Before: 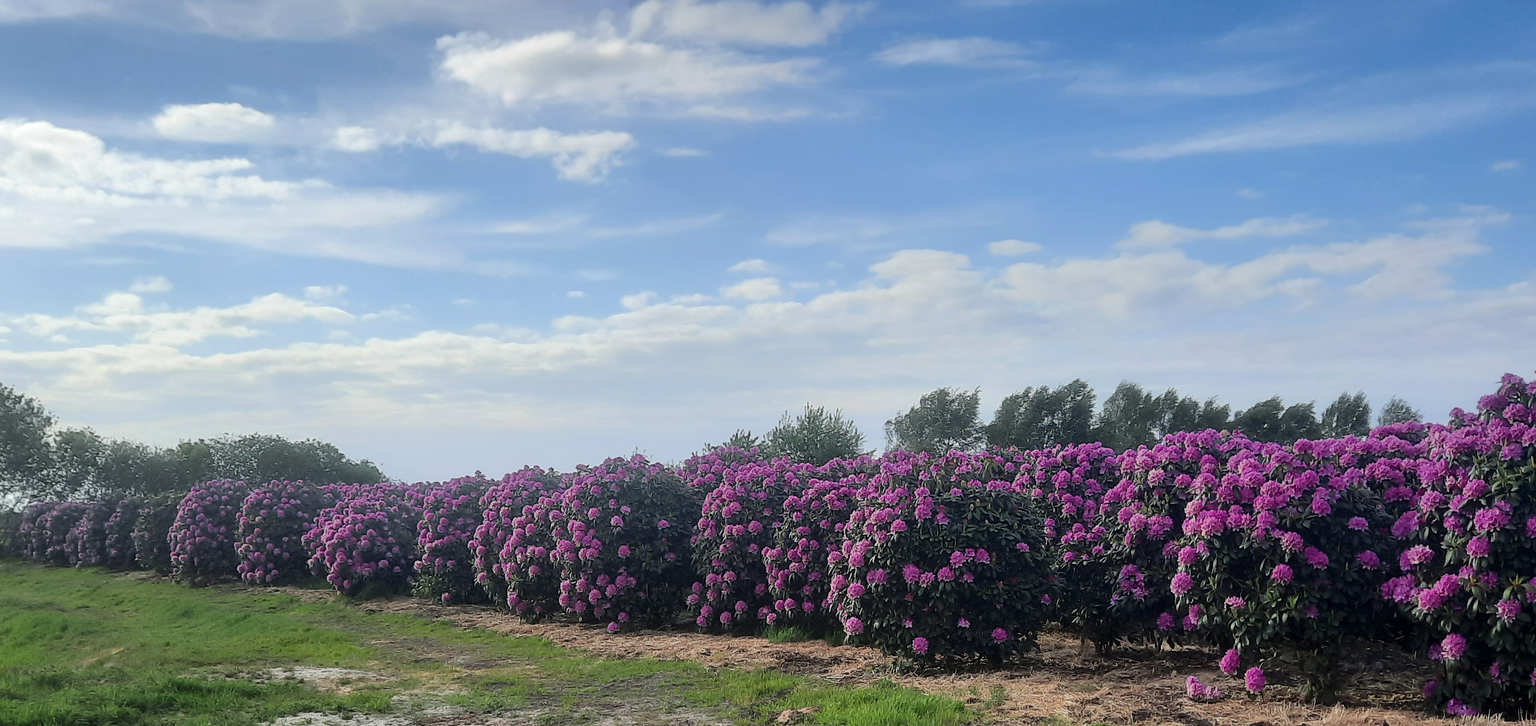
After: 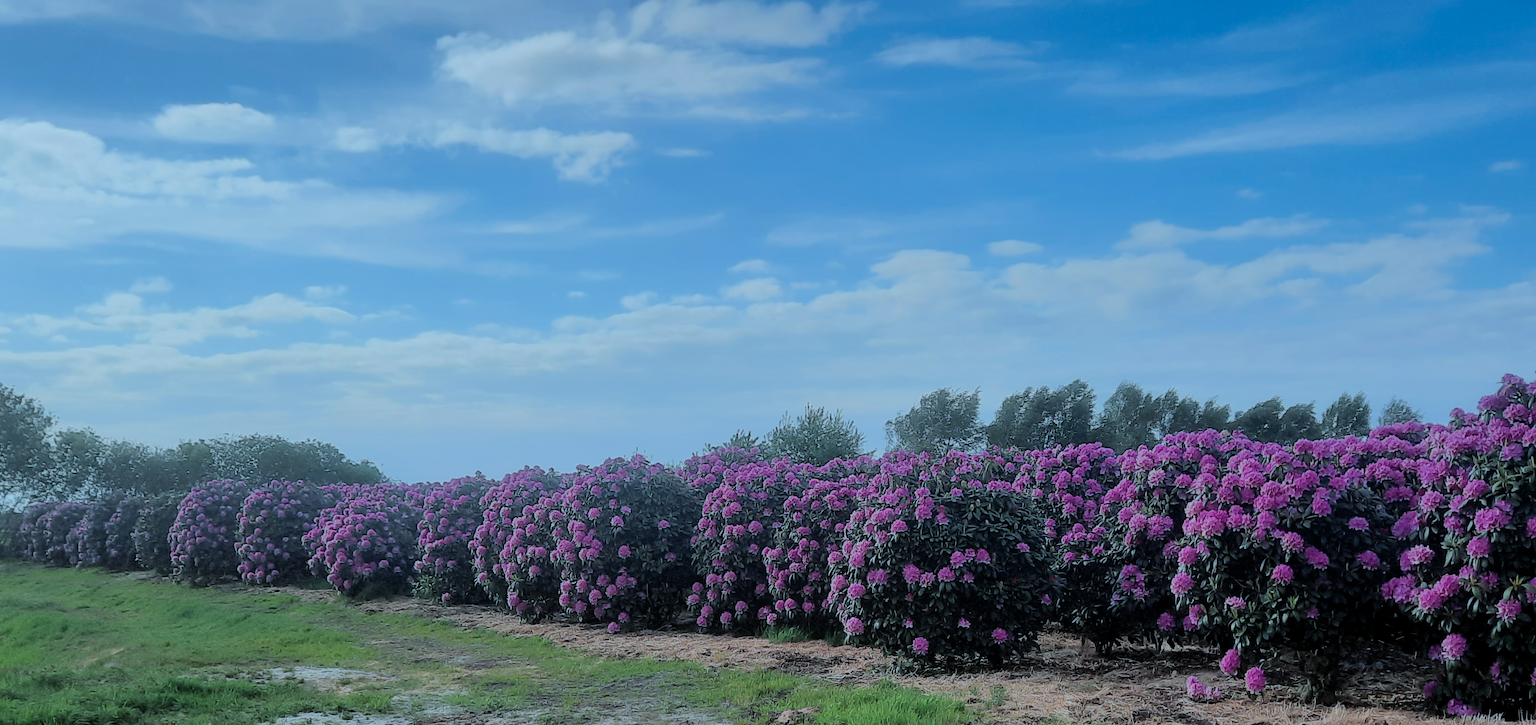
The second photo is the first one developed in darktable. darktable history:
filmic rgb: black relative exposure -8.75 EV, white relative exposure 4.98 EV, threshold 2.95 EV, target black luminance 0%, hardness 3.76, latitude 65.55%, contrast 0.829, shadows ↔ highlights balance 19.61%, color science v6 (2022), enable highlight reconstruction true
color correction: highlights a* -9.87, highlights b* -21.41
